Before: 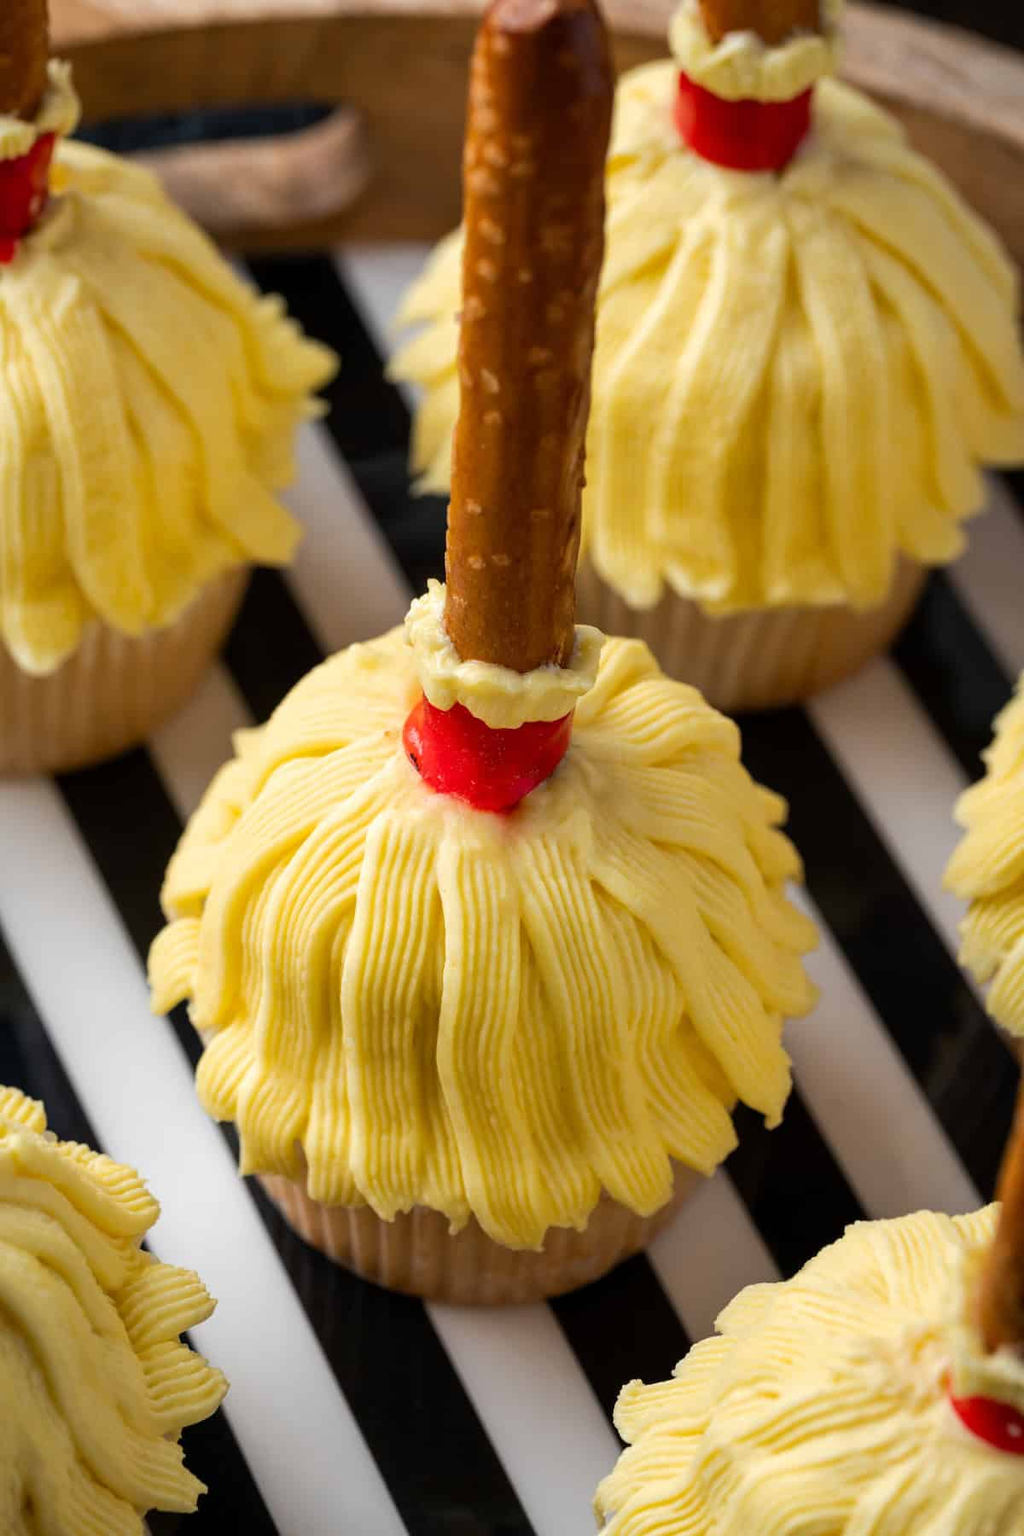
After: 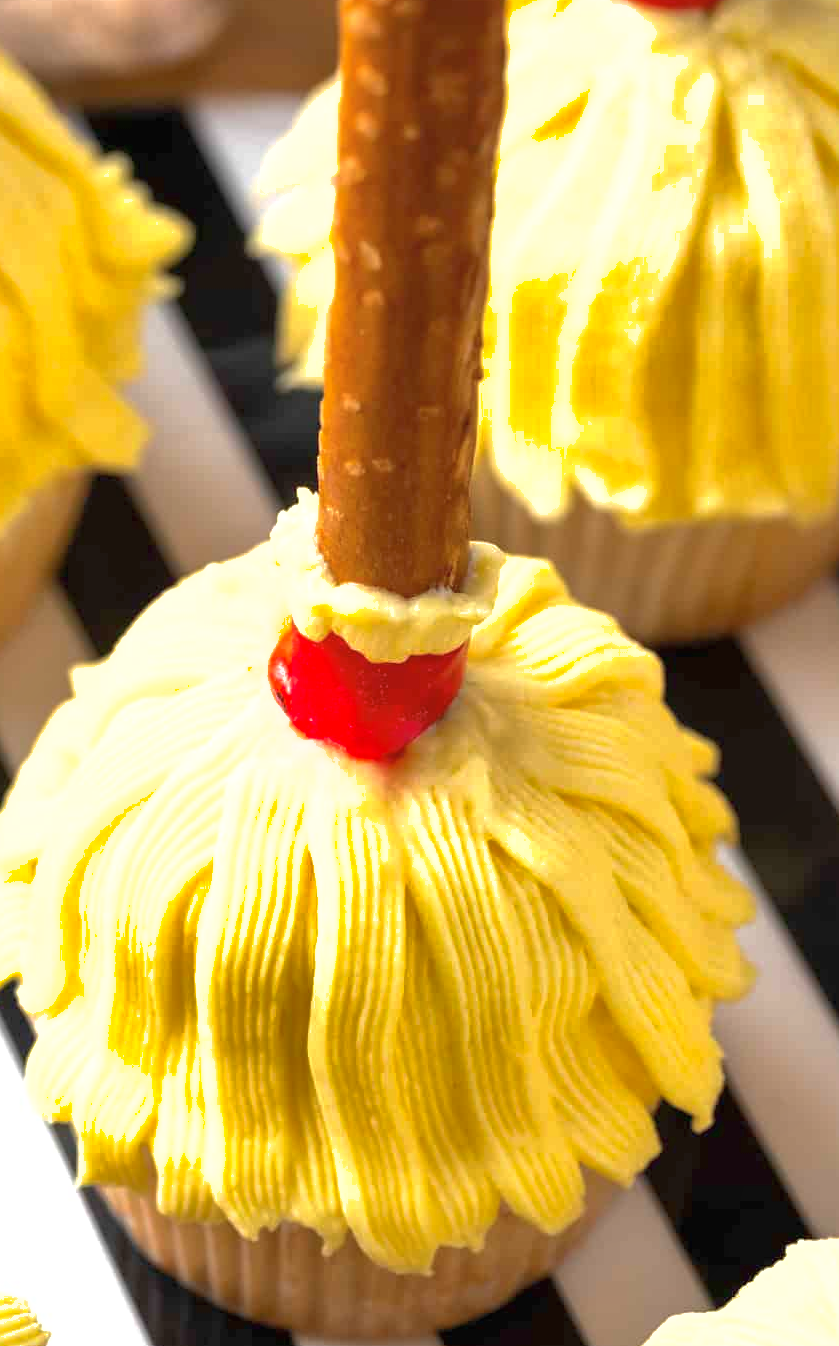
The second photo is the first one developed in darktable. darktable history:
shadows and highlights: on, module defaults
exposure: black level correction 0, exposure 1 EV, compensate exposure bias true, compensate highlight preservation false
crop and rotate: left 17.046%, top 10.659%, right 12.989%, bottom 14.553%
contrast brightness saturation: saturation -0.05
